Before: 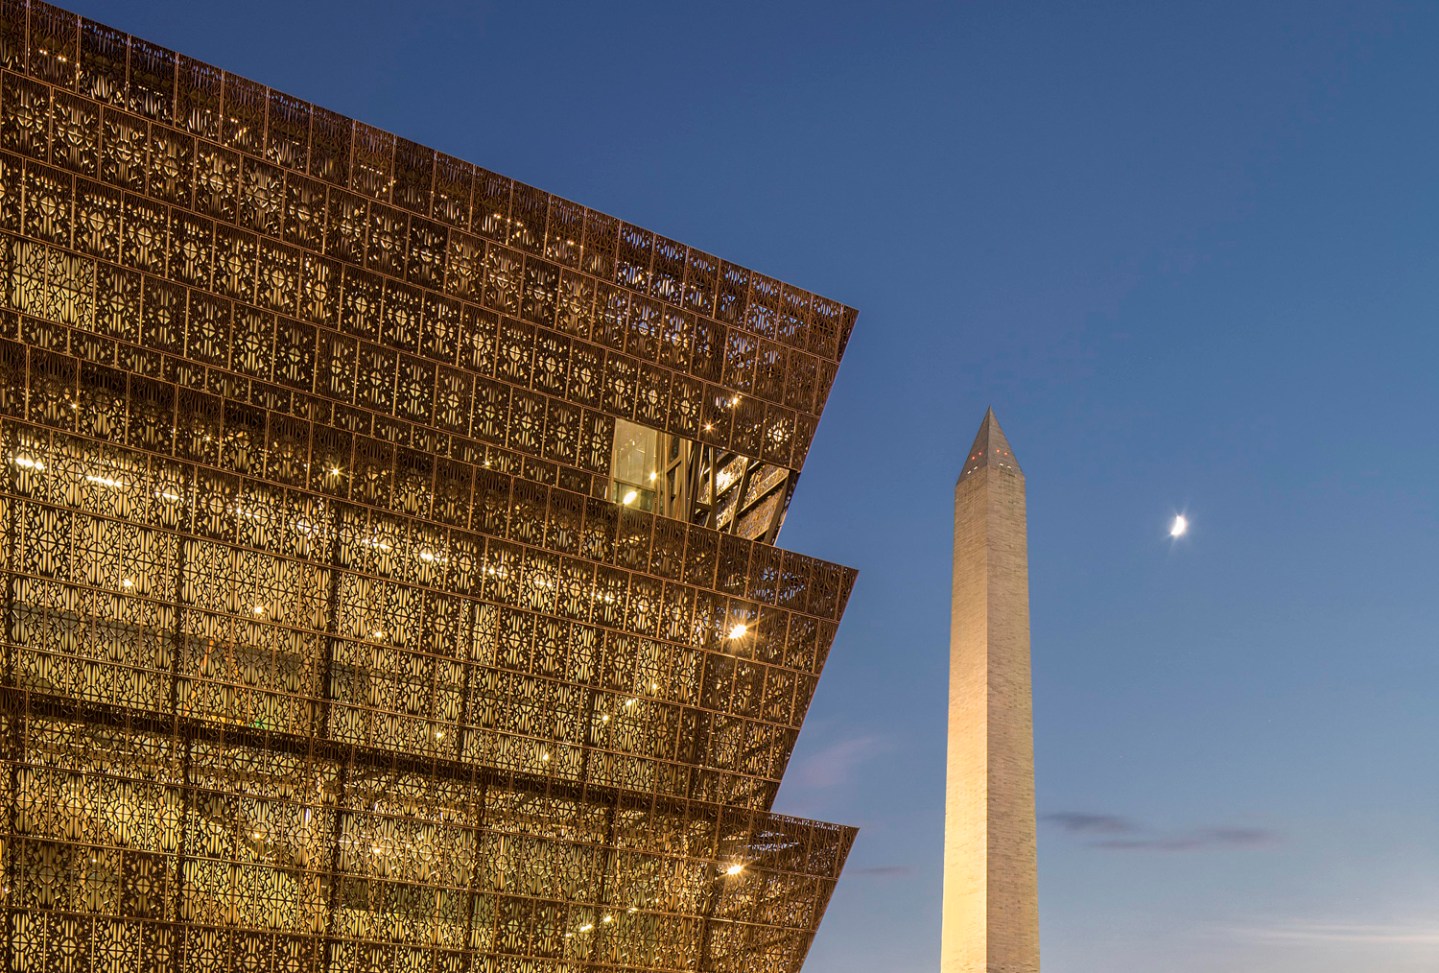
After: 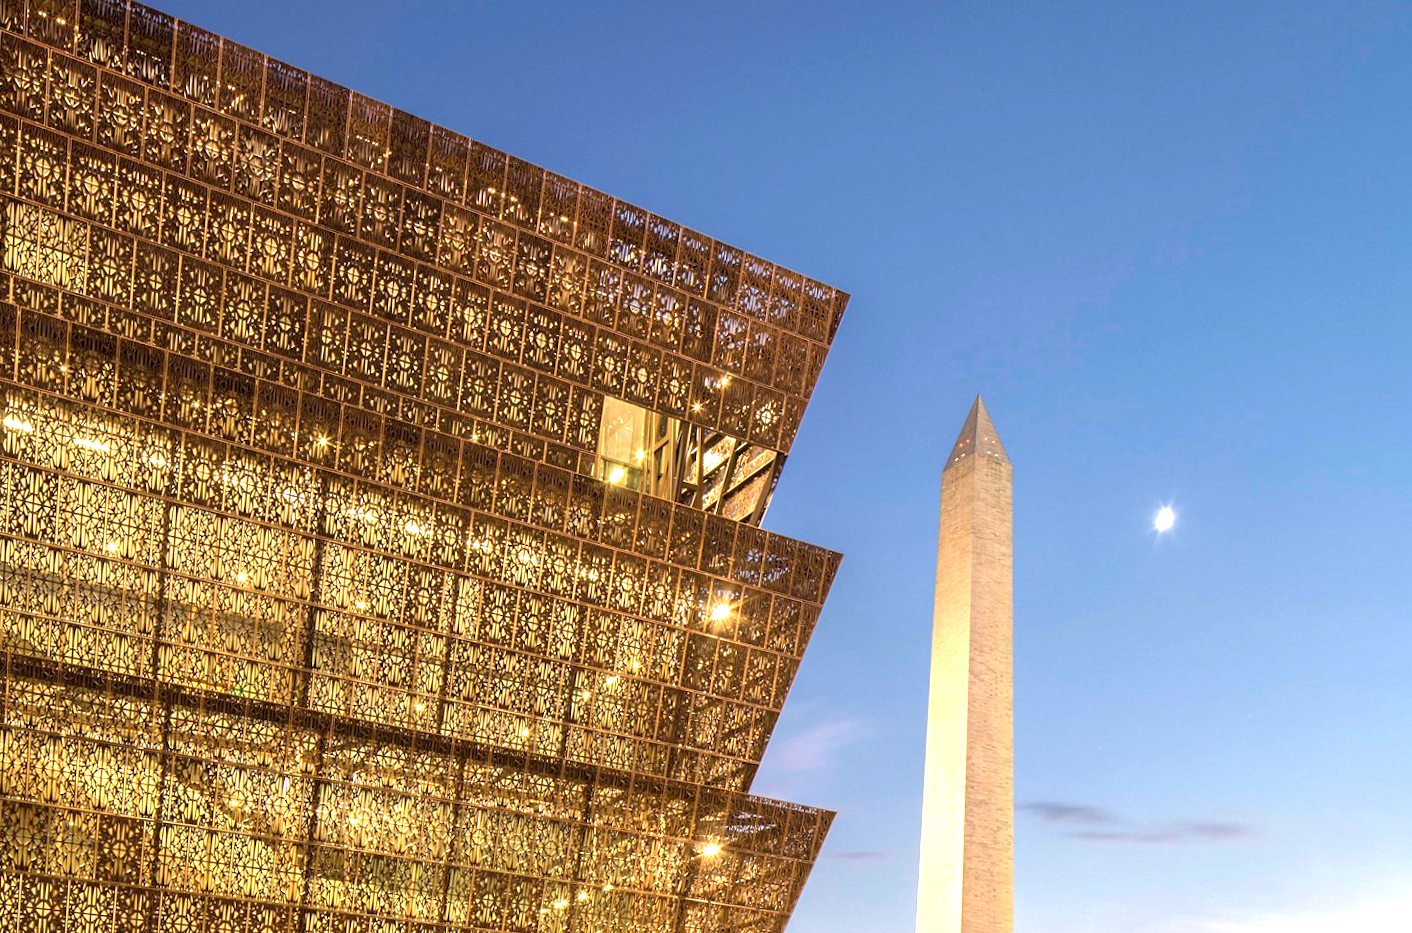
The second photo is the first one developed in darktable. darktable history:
exposure: exposure 1.16 EV, compensate exposure bias true, compensate highlight preservation false
rotate and perspective: rotation 1.57°, crop left 0.018, crop right 0.982, crop top 0.039, crop bottom 0.961
